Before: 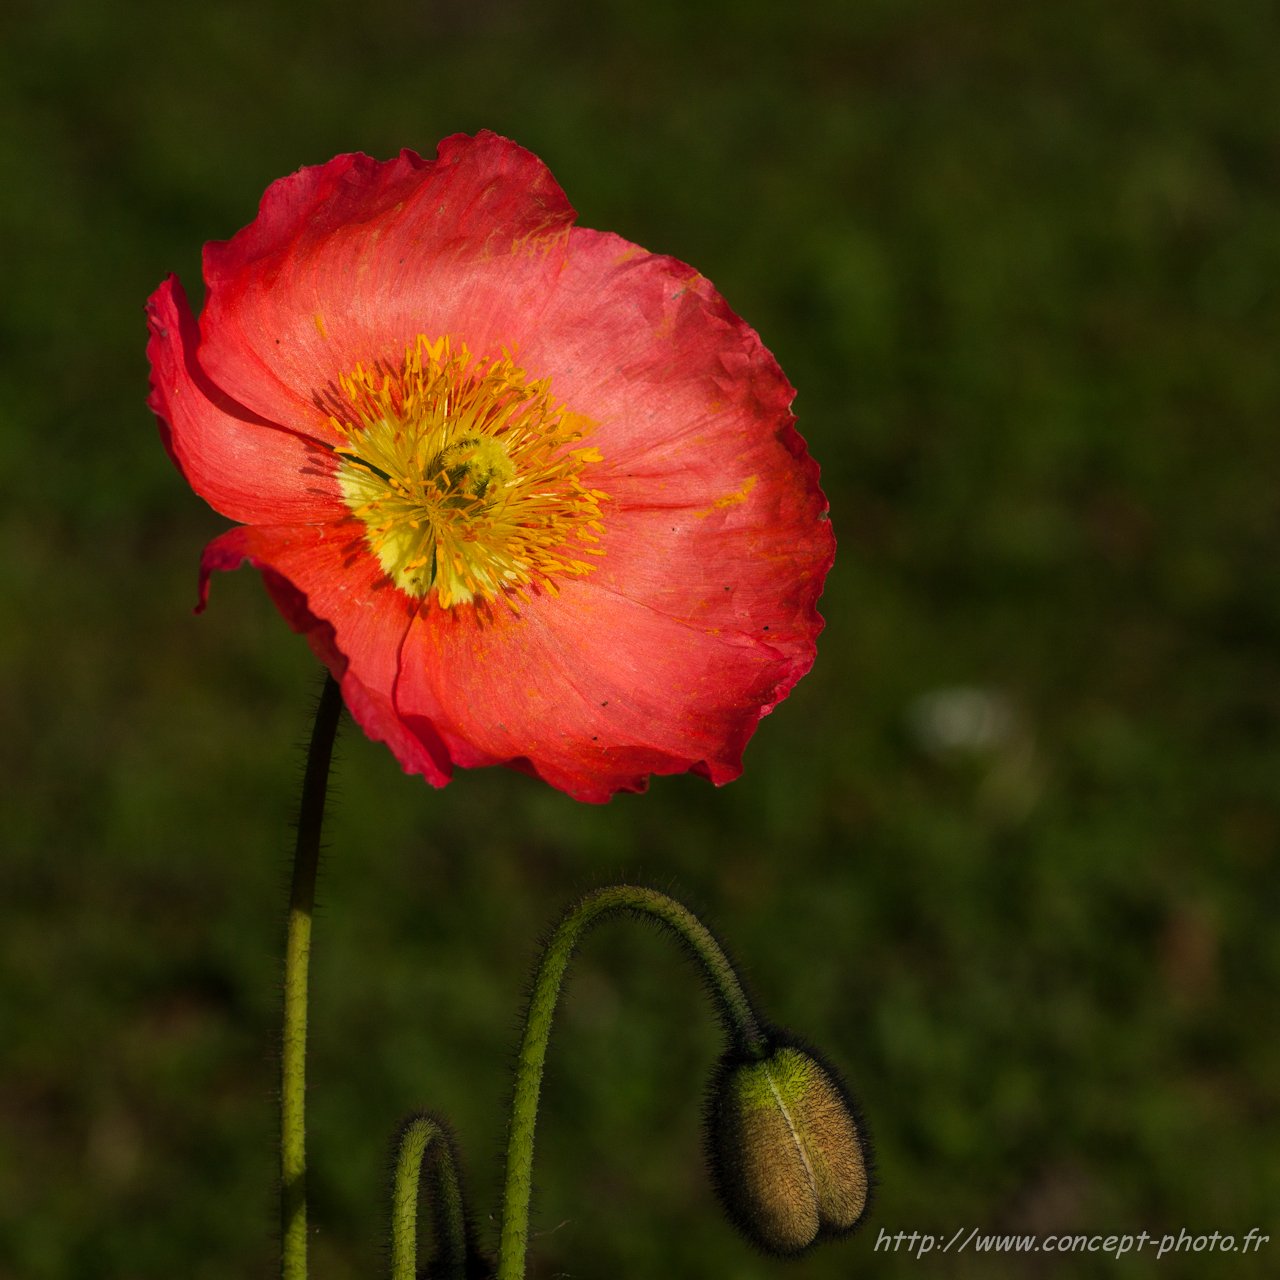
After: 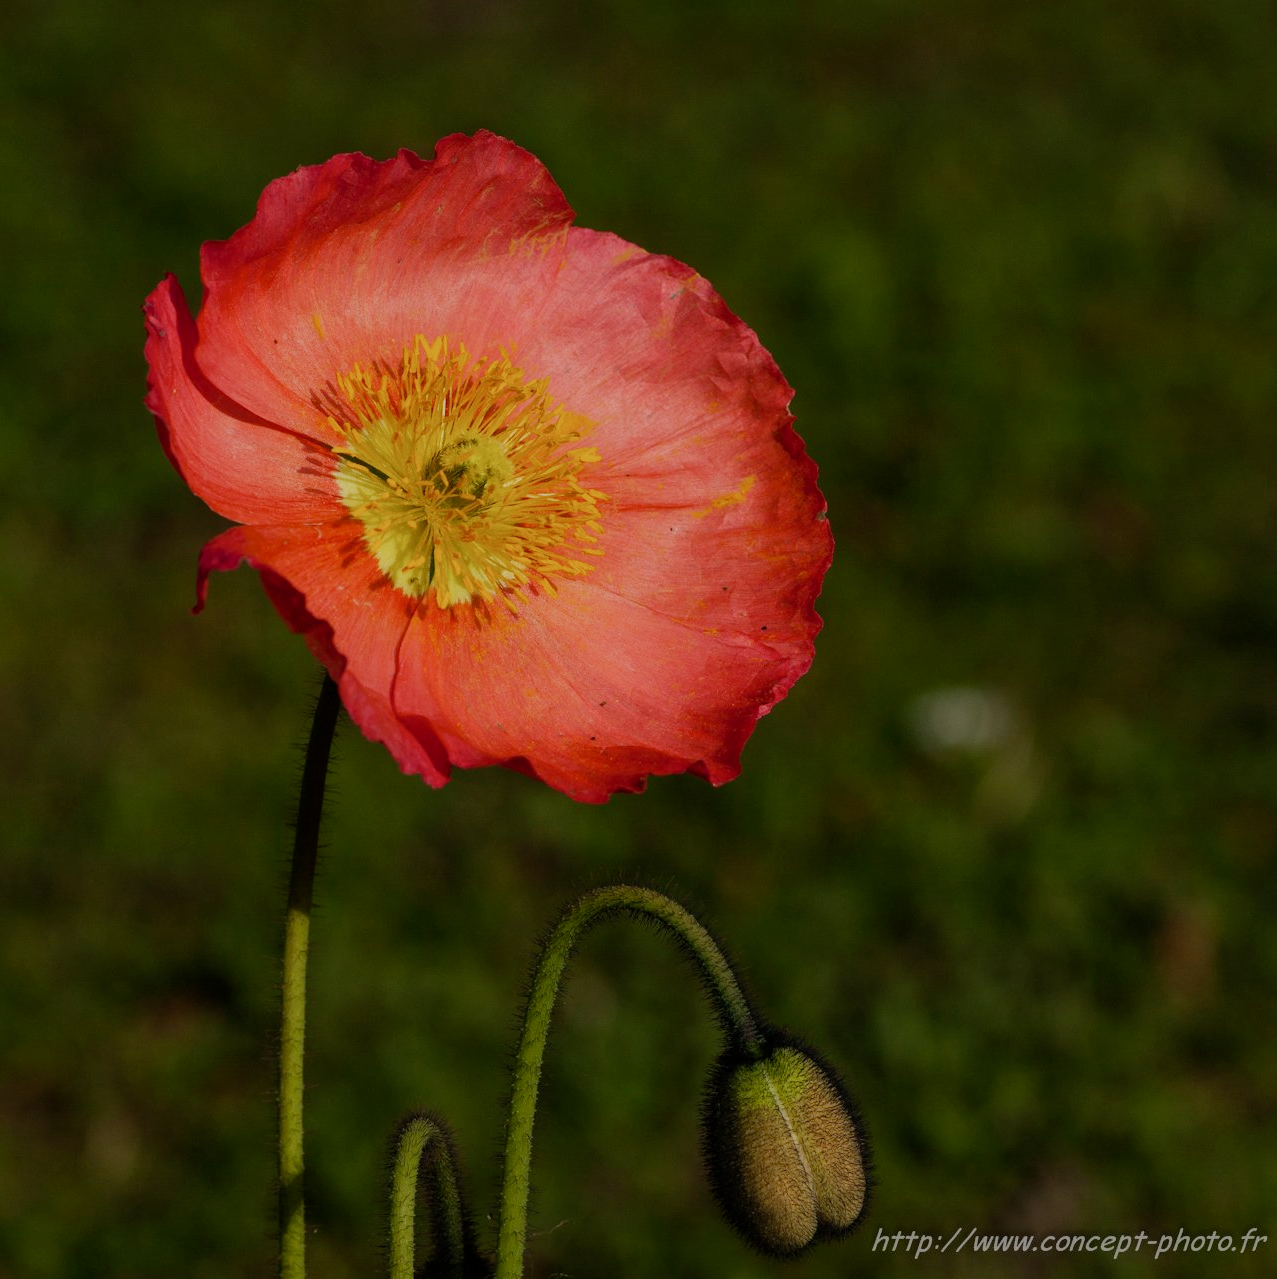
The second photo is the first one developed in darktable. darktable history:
filmic rgb: black relative exposure -13.05 EV, white relative exposure 4.05 EV, threshold 2.94 EV, target white luminance 85.009%, hardness 6.3, latitude 42.53%, contrast 0.854, shadows ↔ highlights balance 7.77%, add noise in highlights 0, preserve chrominance no, color science v3 (2019), use custom middle-gray values true, iterations of high-quality reconstruction 0, contrast in highlights soft, enable highlight reconstruction true
crop and rotate: left 0.178%, bottom 0.005%
tone equalizer: edges refinement/feathering 500, mask exposure compensation -1.57 EV, preserve details no
